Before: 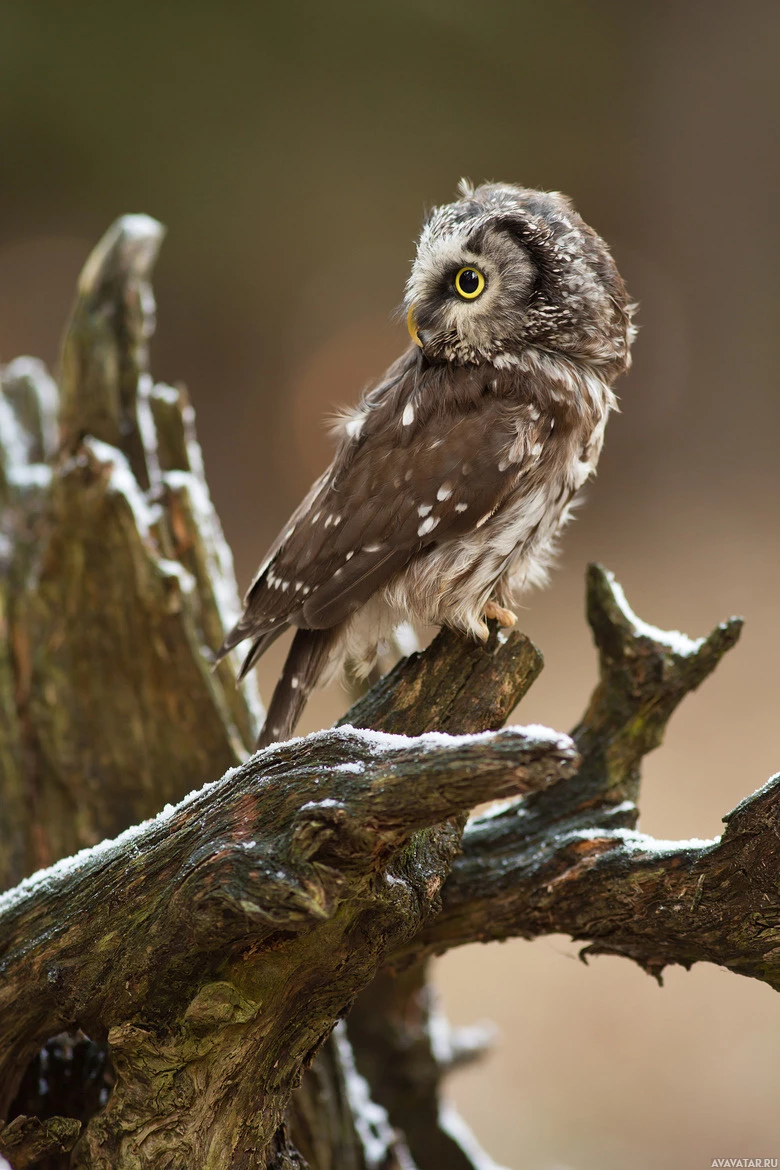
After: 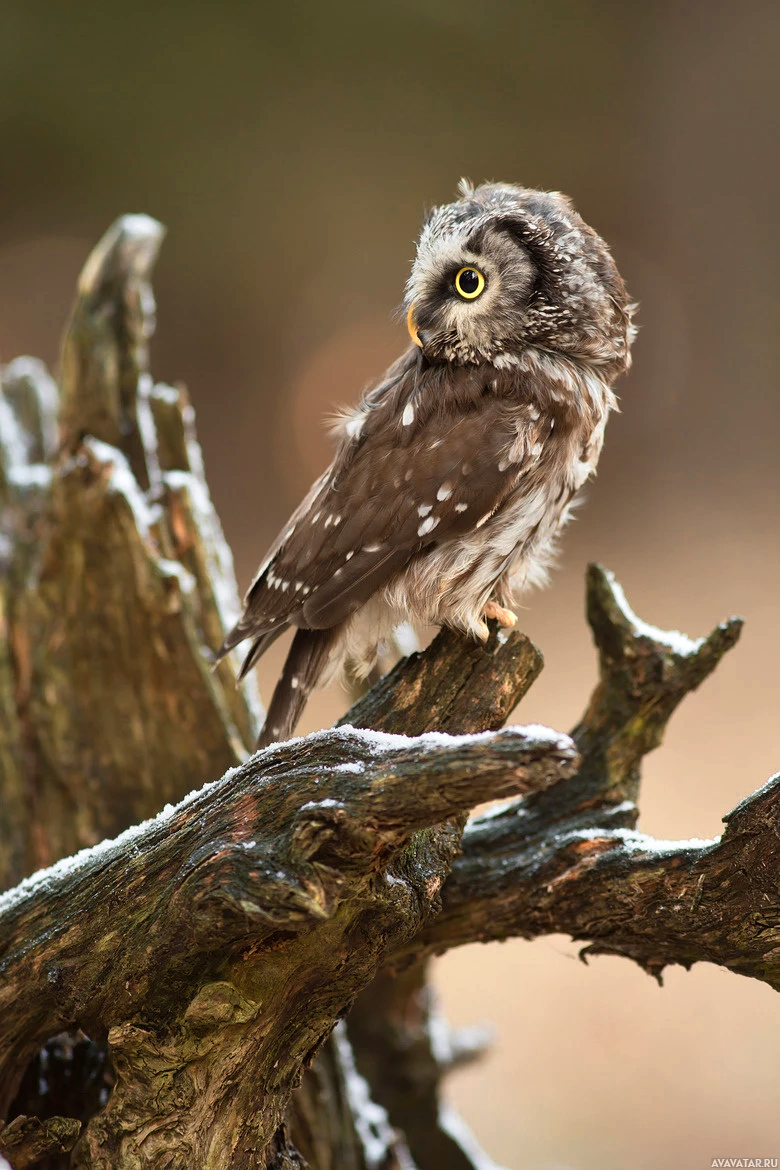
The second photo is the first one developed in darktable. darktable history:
color zones: curves: ch0 [(0.018, 0.548) (0.197, 0.654) (0.425, 0.447) (0.605, 0.658) (0.732, 0.579)]; ch1 [(0.105, 0.531) (0.224, 0.531) (0.386, 0.39) (0.618, 0.456) (0.732, 0.456) (0.956, 0.421)]; ch2 [(0.039, 0.583) (0.215, 0.465) (0.399, 0.544) (0.465, 0.548) (0.614, 0.447) (0.724, 0.43) (0.882, 0.623) (0.956, 0.632)]
contrast brightness saturation: contrast 0.04, saturation 0.07
